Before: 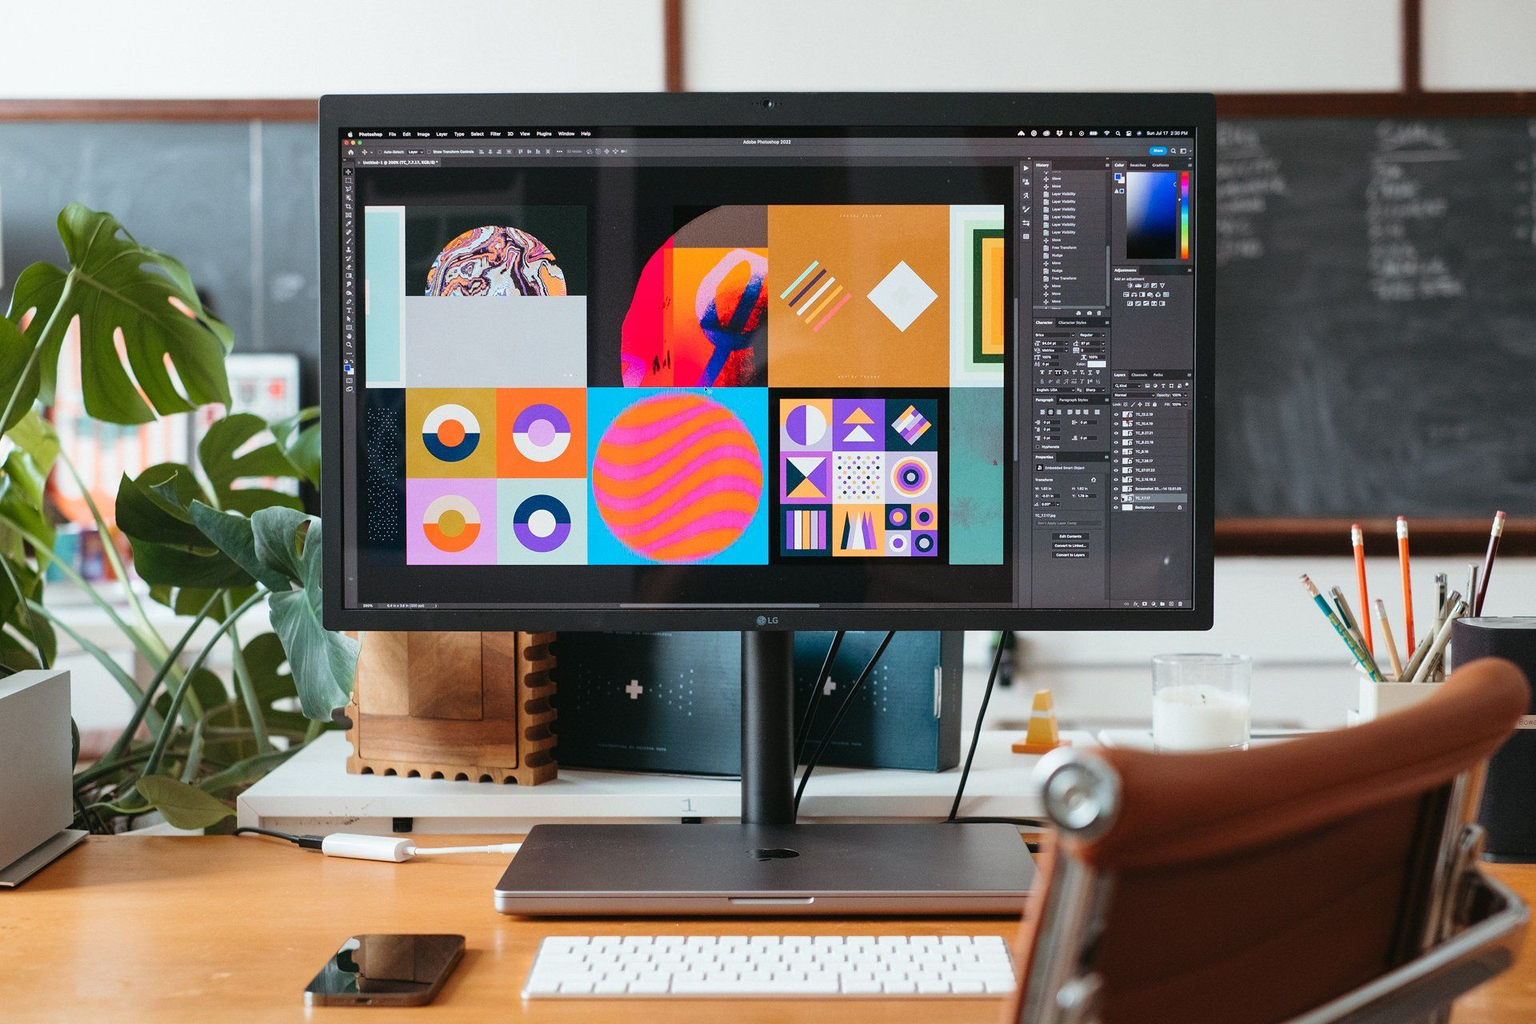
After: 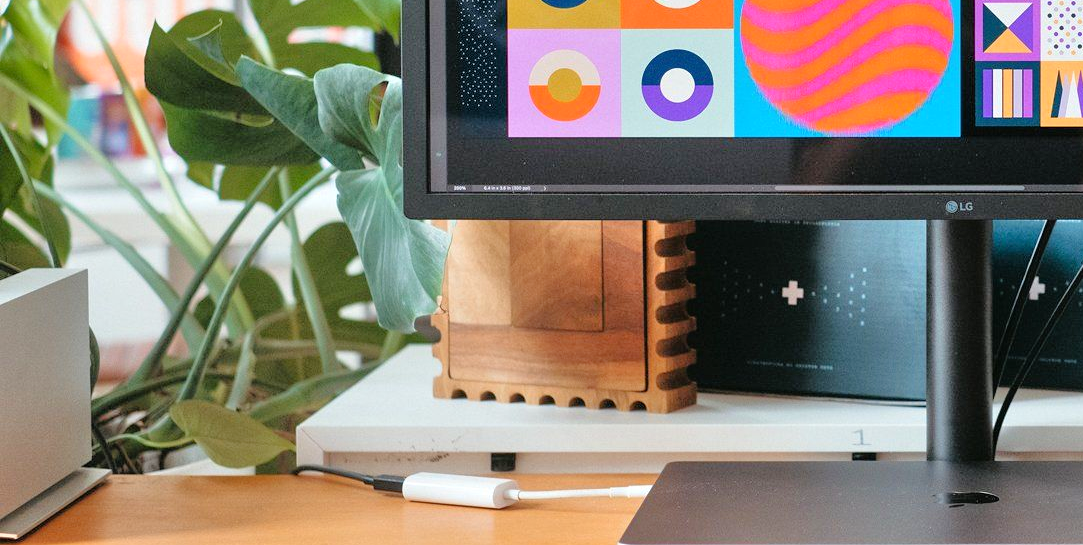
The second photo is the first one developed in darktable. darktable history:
tone equalizer: -7 EV 0.15 EV, -6 EV 0.6 EV, -5 EV 1.15 EV, -4 EV 1.33 EV, -3 EV 1.15 EV, -2 EV 0.6 EV, -1 EV 0.15 EV, mask exposure compensation -0.5 EV
crop: top 44.483%, right 43.593%, bottom 12.892%
